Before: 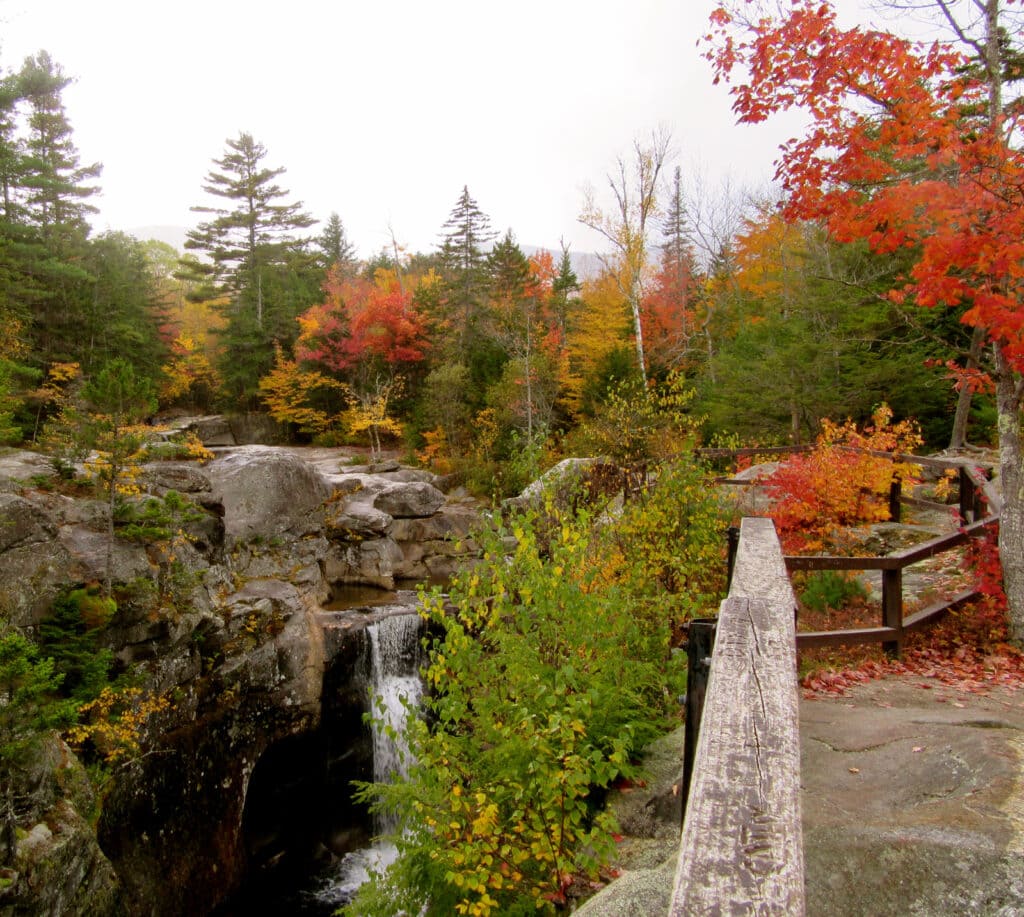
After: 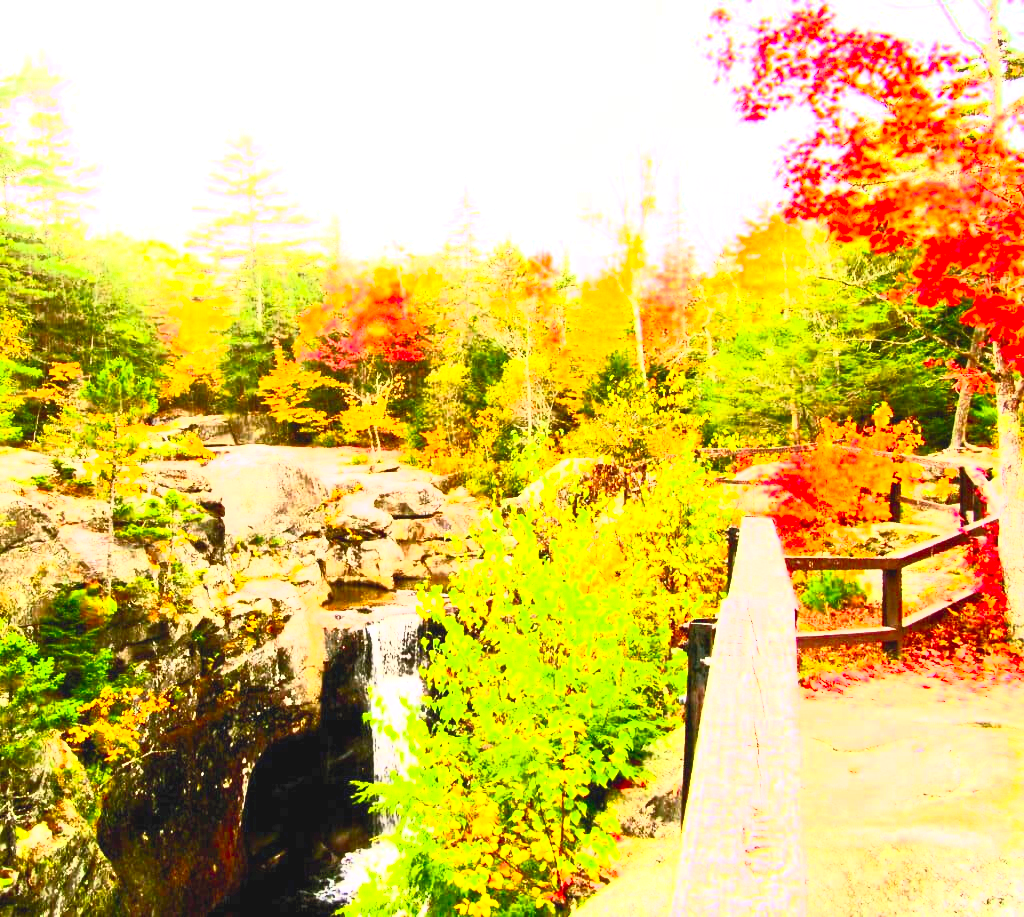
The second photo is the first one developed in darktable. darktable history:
exposure: black level correction 0, exposure 1.493 EV, compensate exposure bias true, compensate highlight preservation false
contrast brightness saturation: contrast 0.995, brightness 0.987, saturation 0.98
